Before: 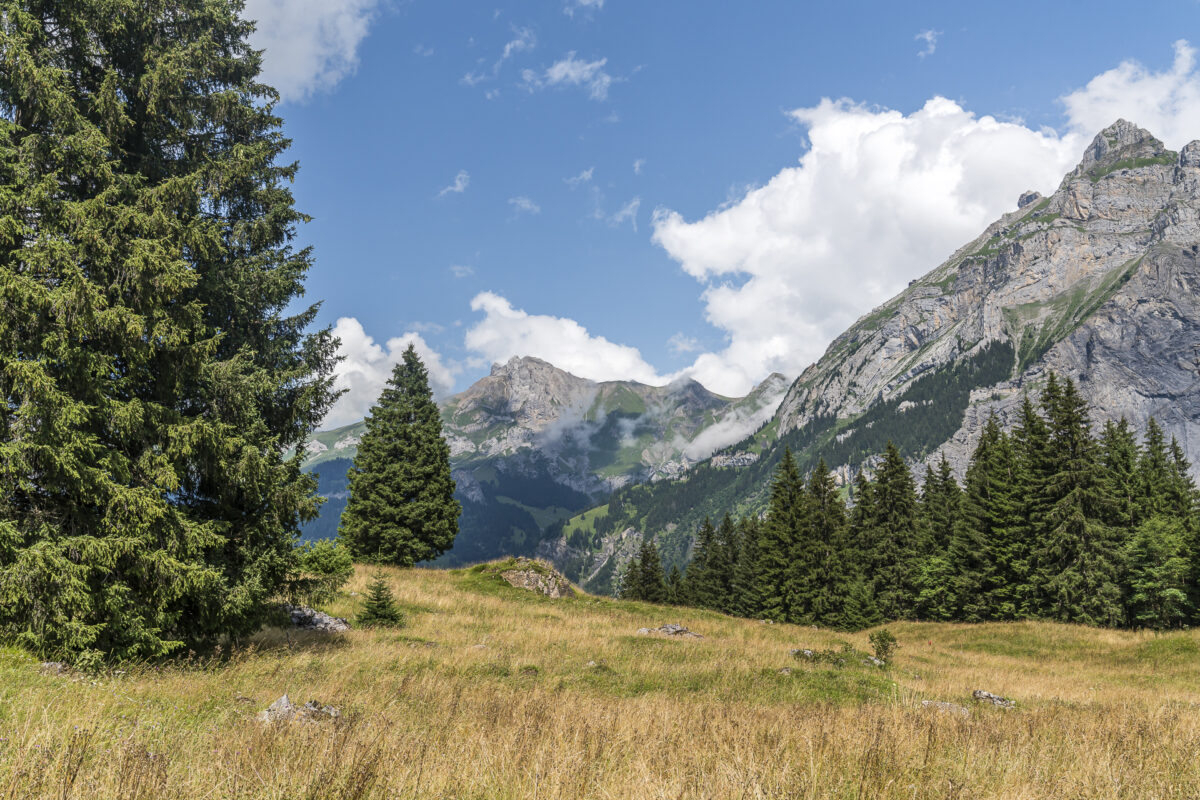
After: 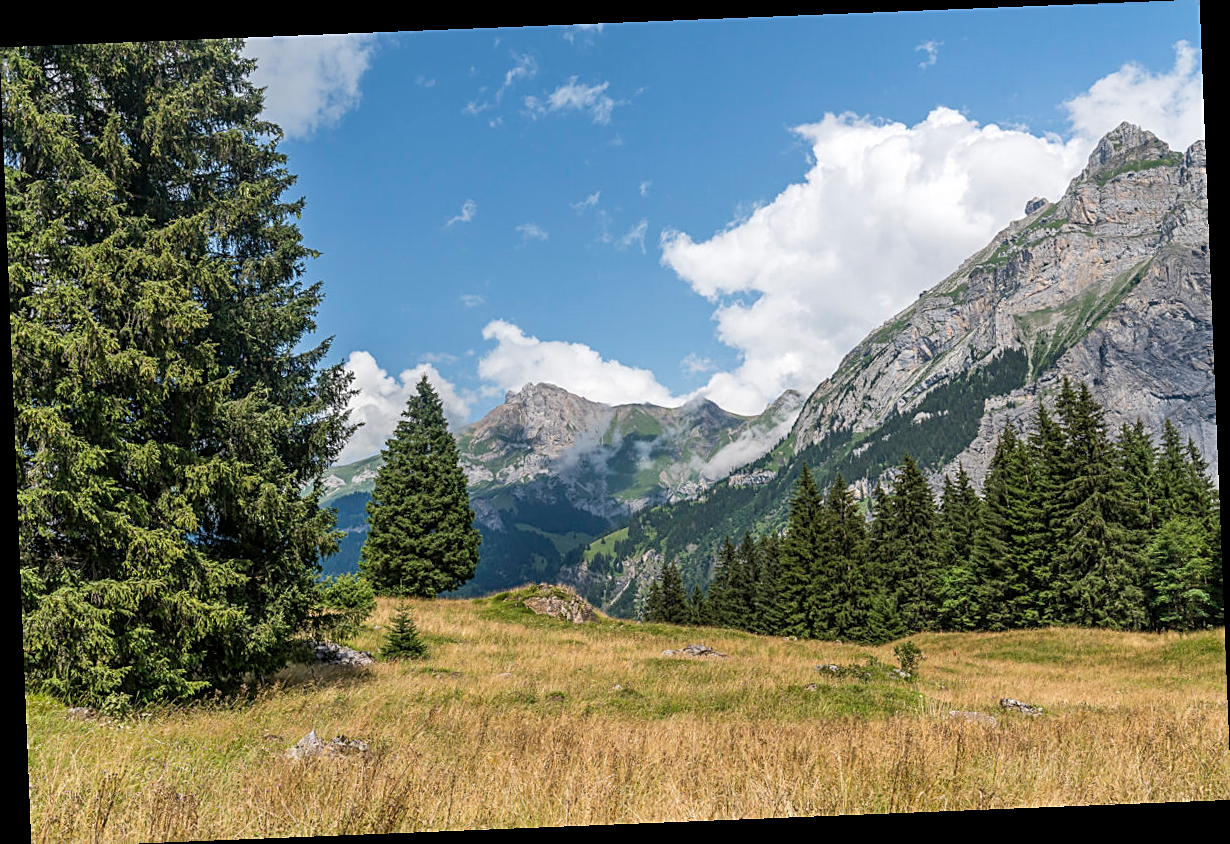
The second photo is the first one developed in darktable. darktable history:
crop: top 0.05%, bottom 0.098%
sharpen: on, module defaults
rotate and perspective: rotation -2.29°, automatic cropping off
white balance: emerald 1
